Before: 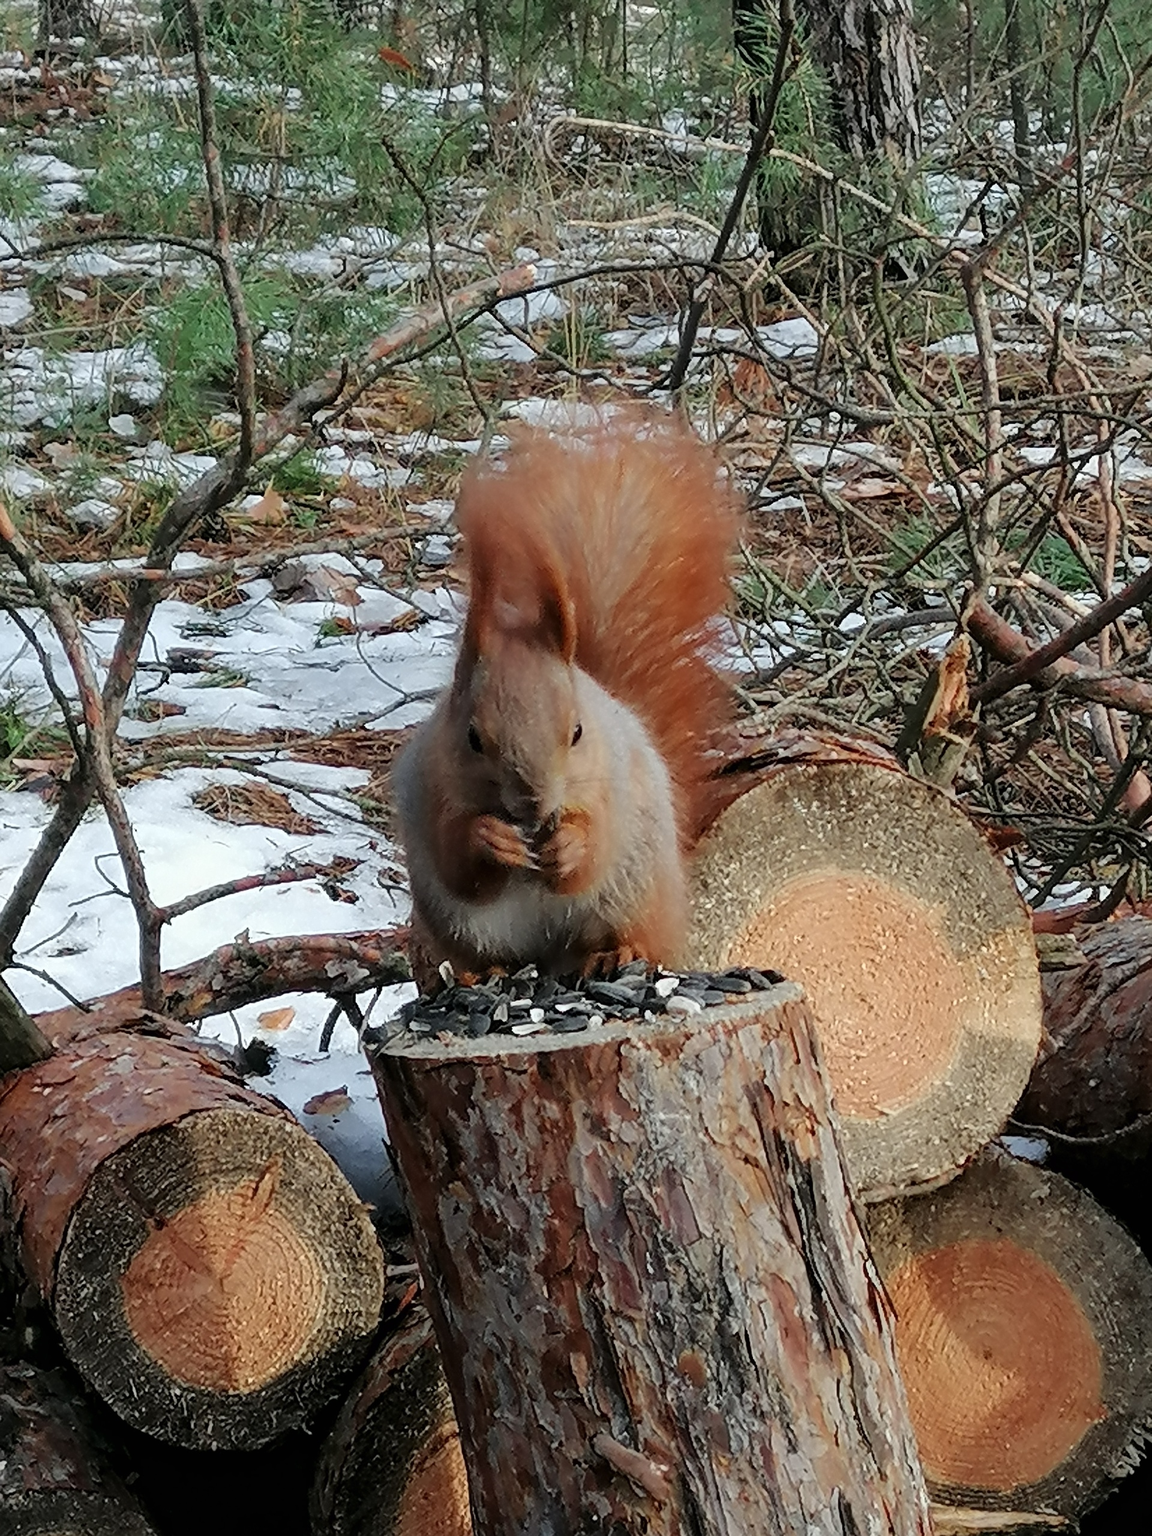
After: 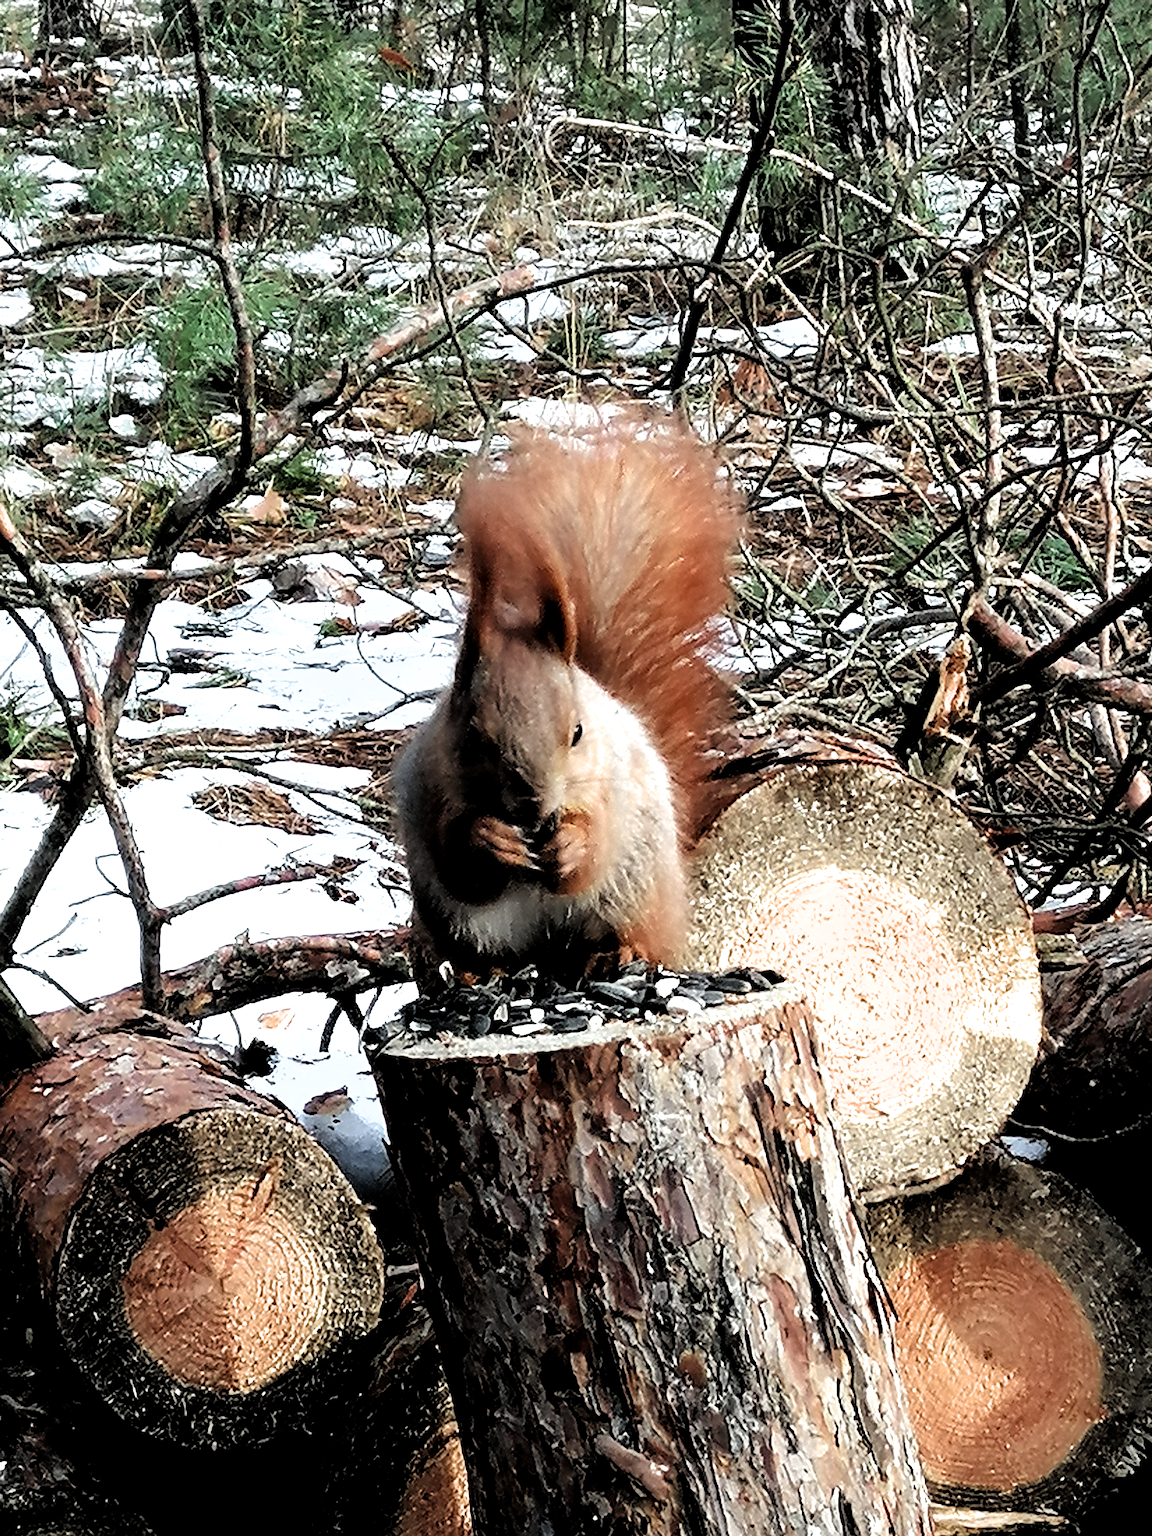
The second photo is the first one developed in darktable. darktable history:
local contrast: highlights 103%, shadows 99%, detail 119%, midtone range 0.2
filmic rgb: black relative exposure -8.22 EV, white relative exposure 2.24 EV, hardness 7.06, latitude 85.6%, contrast 1.681, highlights saturation mix -4.44%, shadows ↔ highlights balance -2.67%, color science v6 (2022)
tone equalizer: -8 EV -0.45 EV, -7 EV -0.392 EV, -6 EV -0.325 EV, -5 EV -0.233 EV, -3 EV 0.189 EV, -2 EV 0.355 EV, -1 EV 0.405 EV, +0 EV 0.408 EV
